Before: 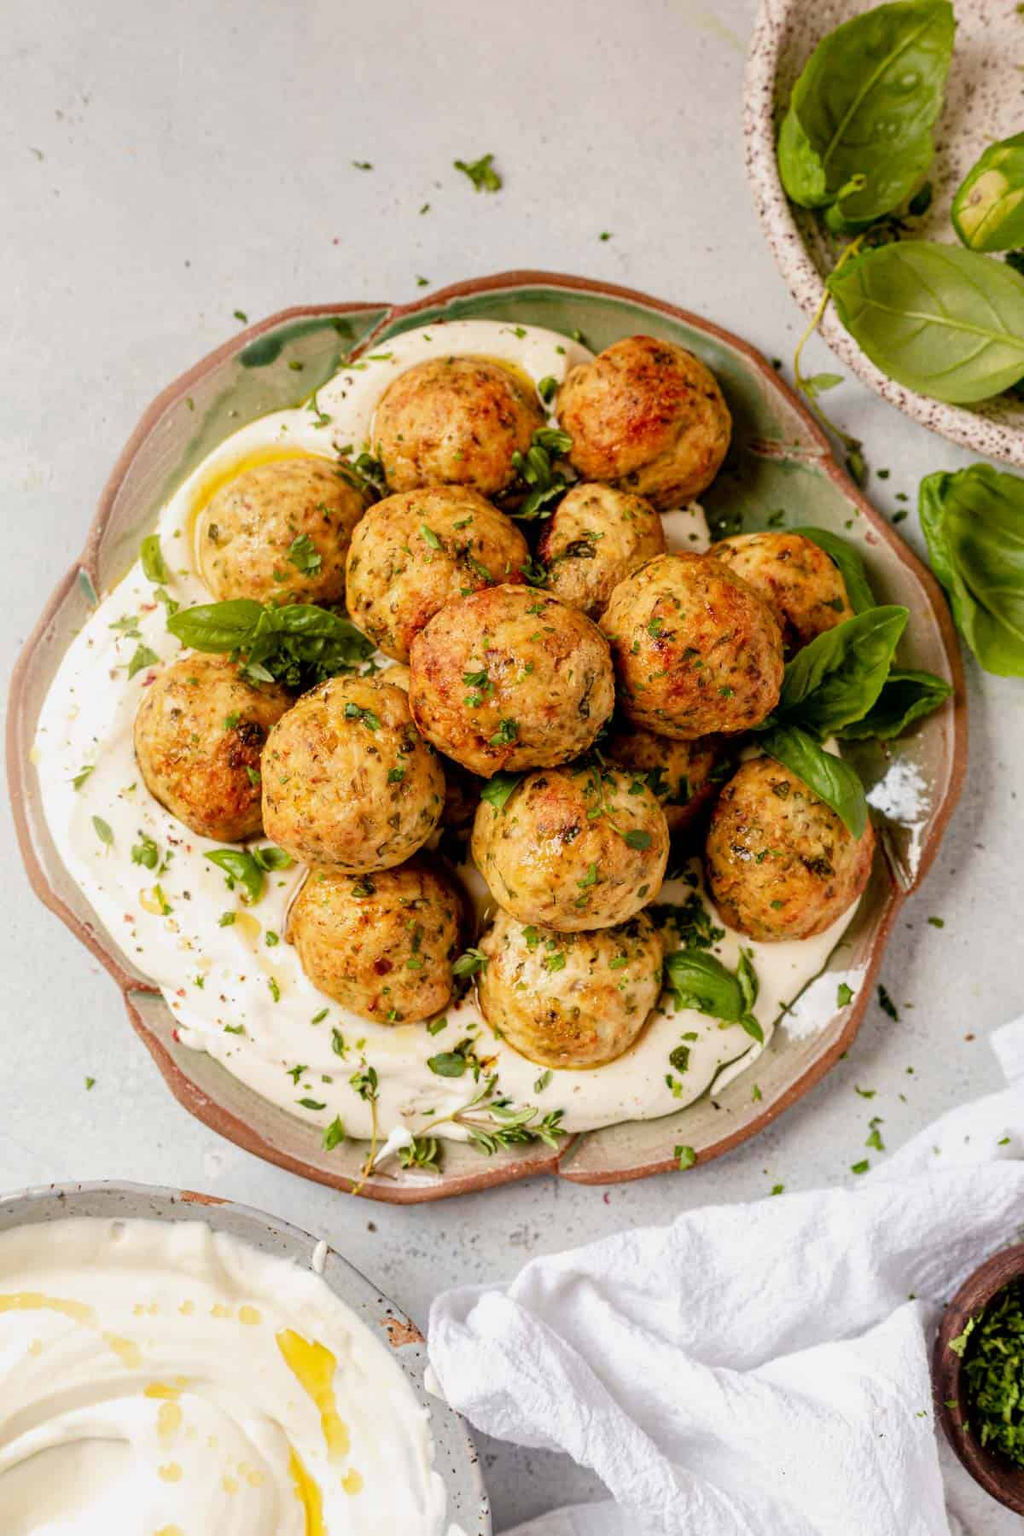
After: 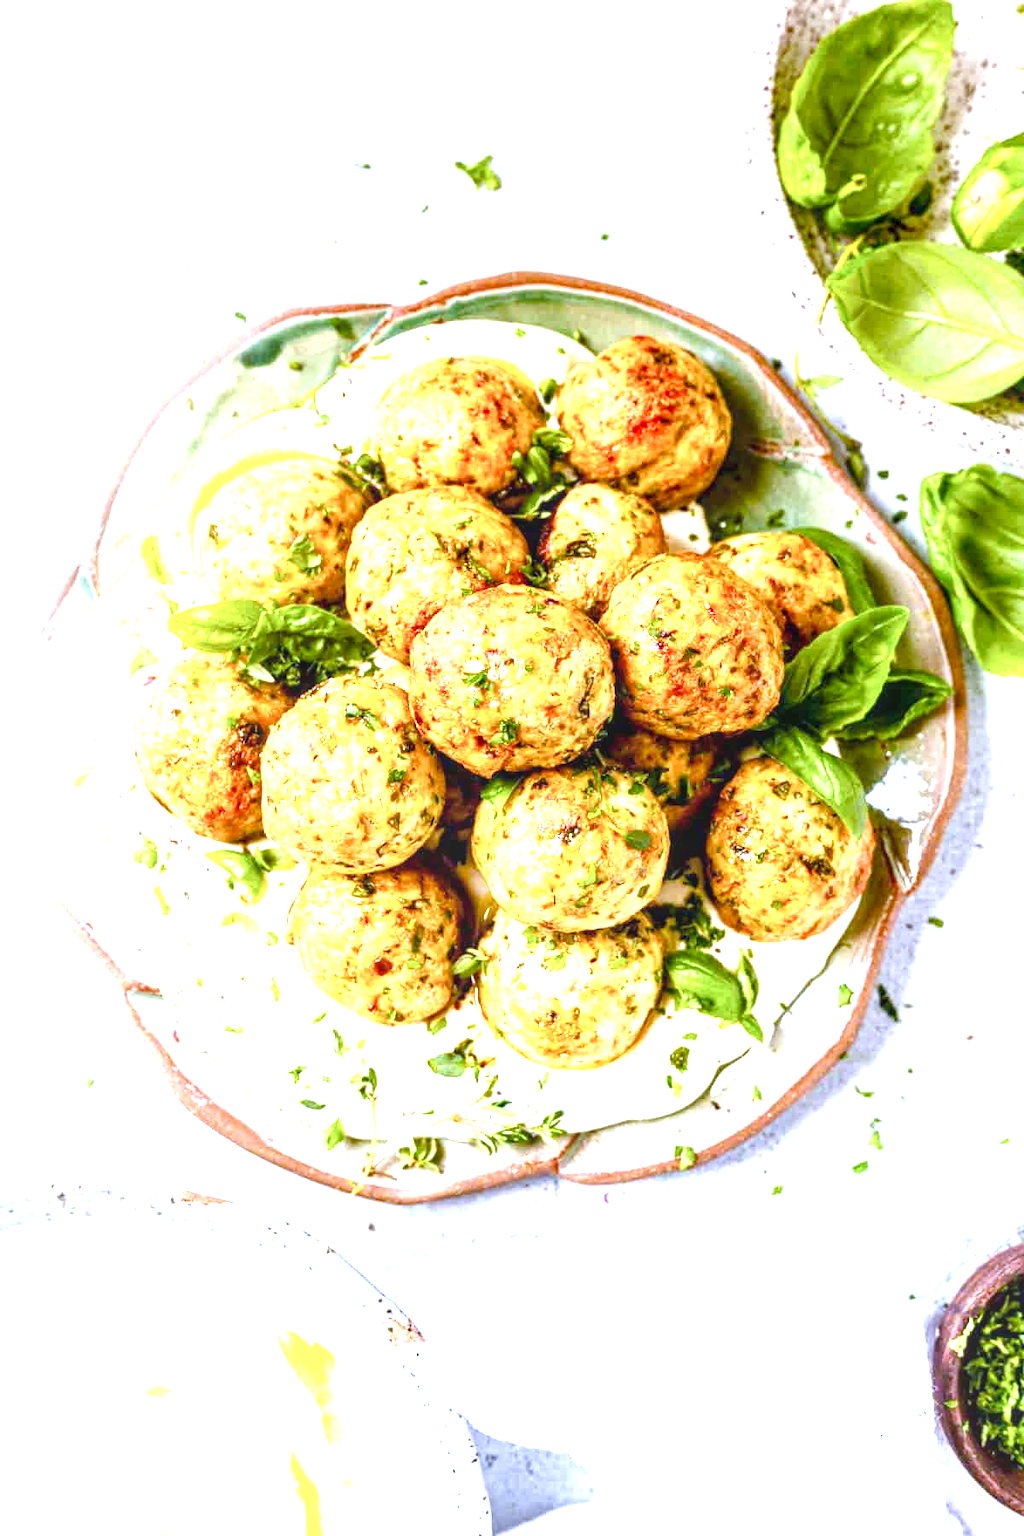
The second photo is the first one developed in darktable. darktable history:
white balance: red 0.871, blue 1.249
local contrast: on, module defaults
exposure: black level correction 0, exposure 1.6 EV, compensate exposure bias true, compensate highlight preservation false
color balance rgb: linear chroma grading › shadows 32%, linear chroma grading › global chroma -2%, linear chroma grading › mid-tones 4%, perceptual saturation grading › global saturation -2%, perceptual saturation grading › highlights -8%, perceptual saturation grading › mid-tones 8%, perceptual saturation grading › shadows 4%, perceptual brilliance grading › highlights 8%, perceptual brilliance grading › mid-tones 4%, perceptual brilliance grading › shadows 2%, global vibrance 16%, saturation formula JzAzBz (2021)
